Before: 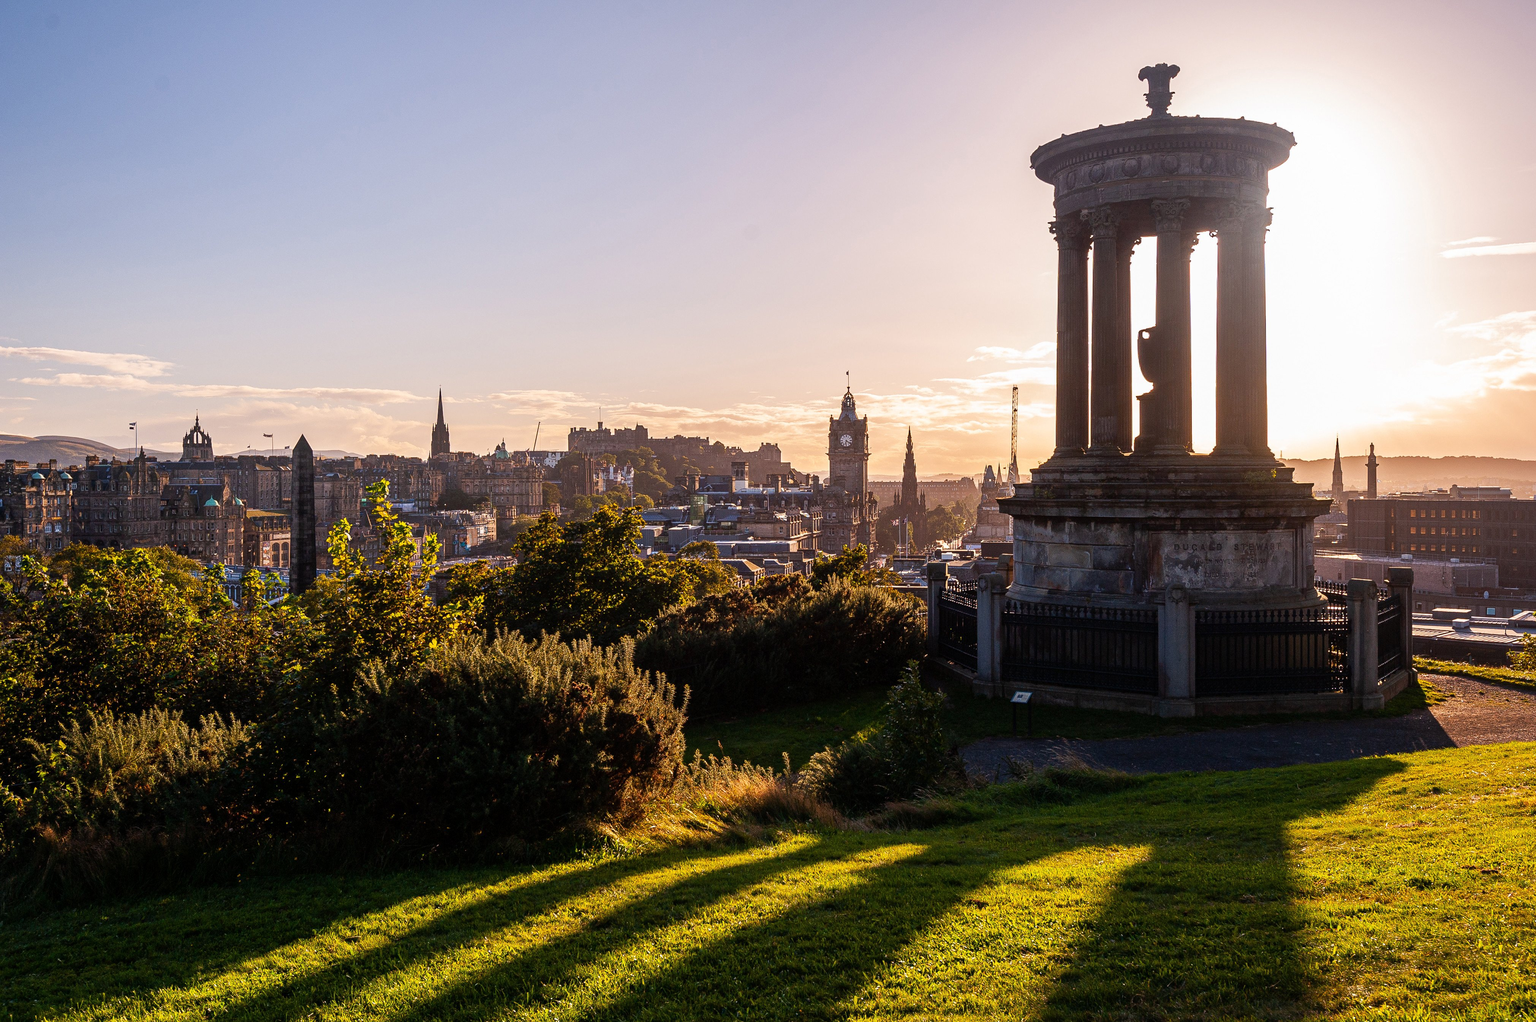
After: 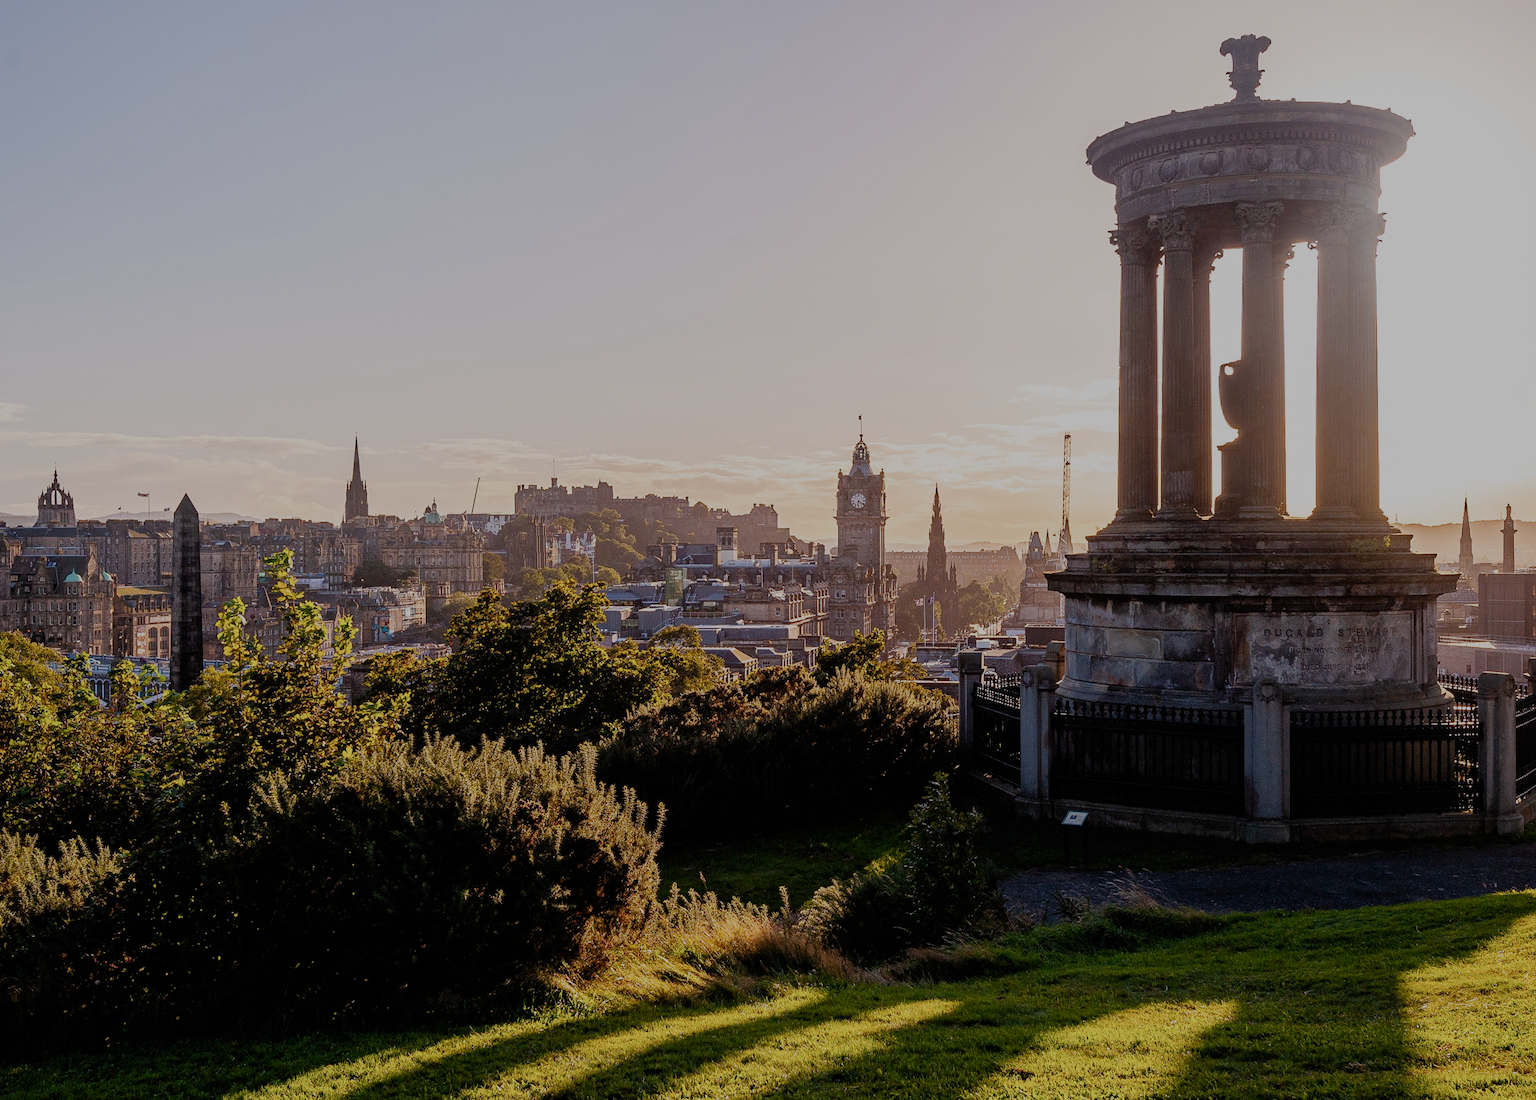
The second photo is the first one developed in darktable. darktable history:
filmic rgb: black relative exposure -7.98 EV, white relative exposure 8.02 EV, threshold 5.95 EV, hardness 2.5, latitude 9.89%, contrast 0.728, highlights saturation mix 9.05%, shadows ↔ highlights balance 2.01%, preserve chrominance no, color science v3 (2019), use custom middle-gray values true, enable highlight reconstruction true
crop: left 9.94%, top 3.51%, right 9.202%, bottom 9.392%
